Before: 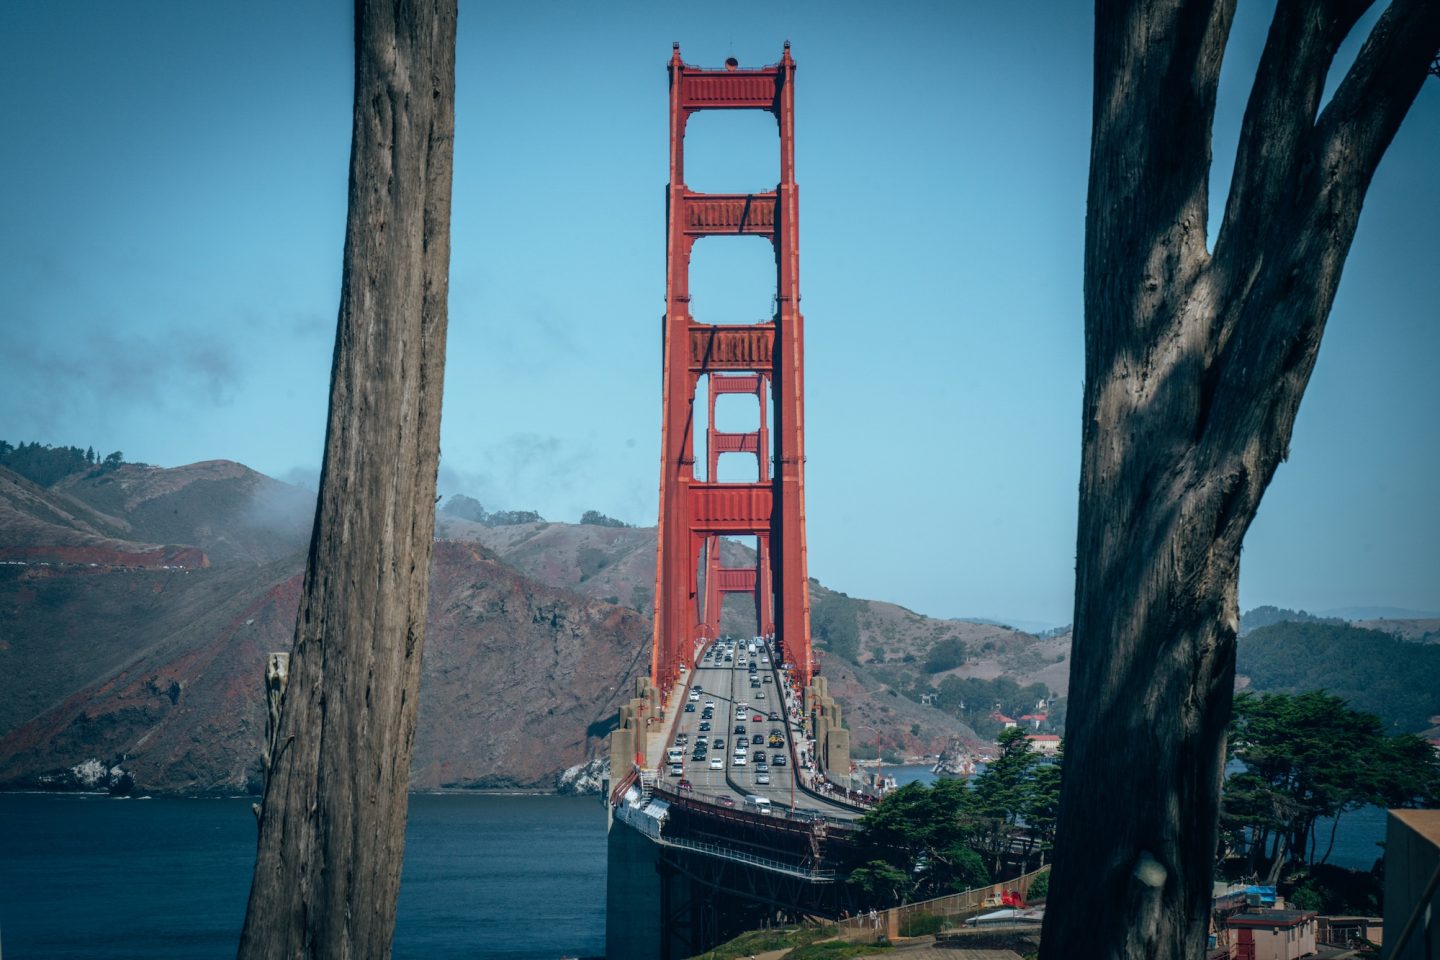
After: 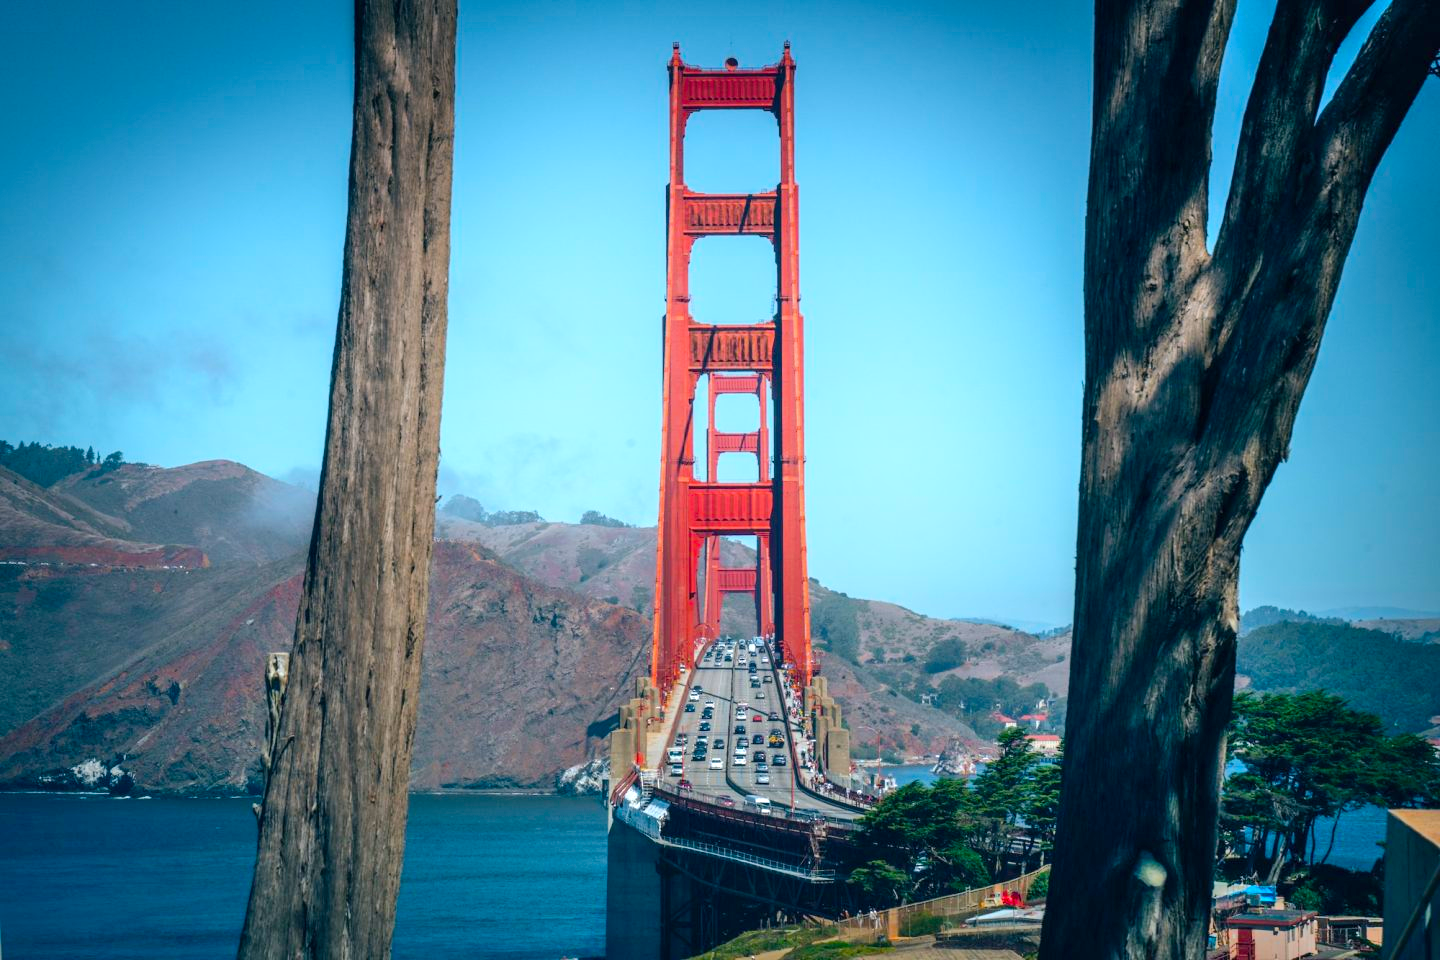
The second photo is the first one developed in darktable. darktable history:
color balance rgb: linear chroma grading › global chroma 15%, perceptual saturation grading › global saturation 30%
shadows and highlights: highlights 70.7, soften with gaussian
graduated density: density 0.38 EV, hardness 21%, rotation -6.11°, saturation 32%
exposure: exposure 0.515 EV, compensate highlight preservation false
